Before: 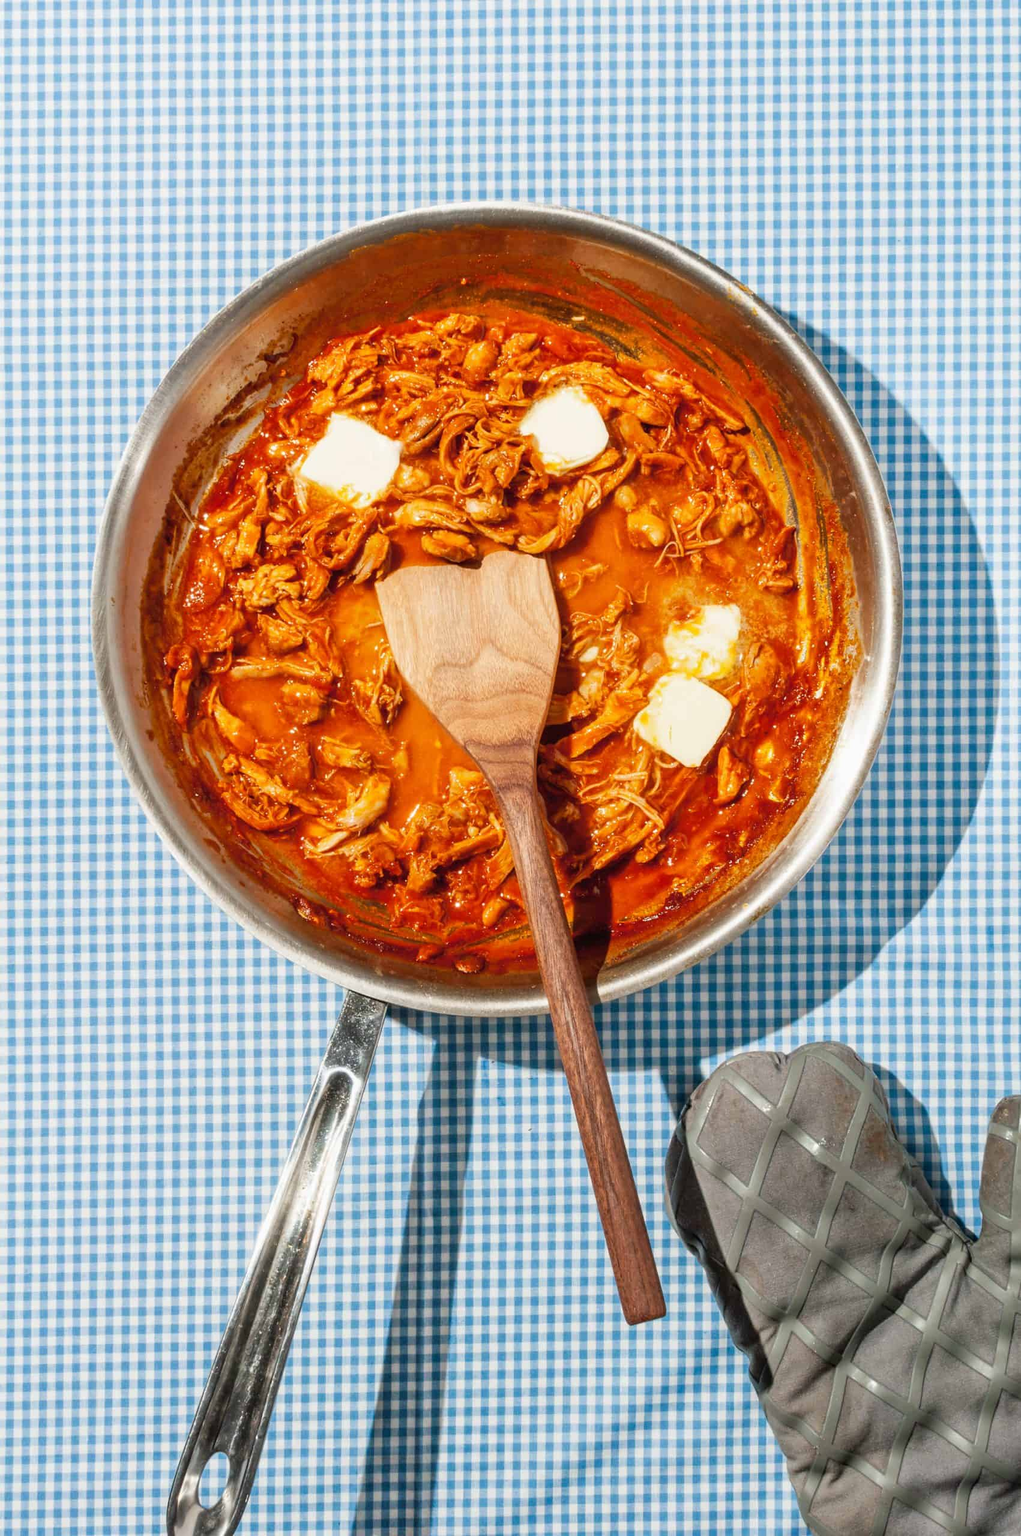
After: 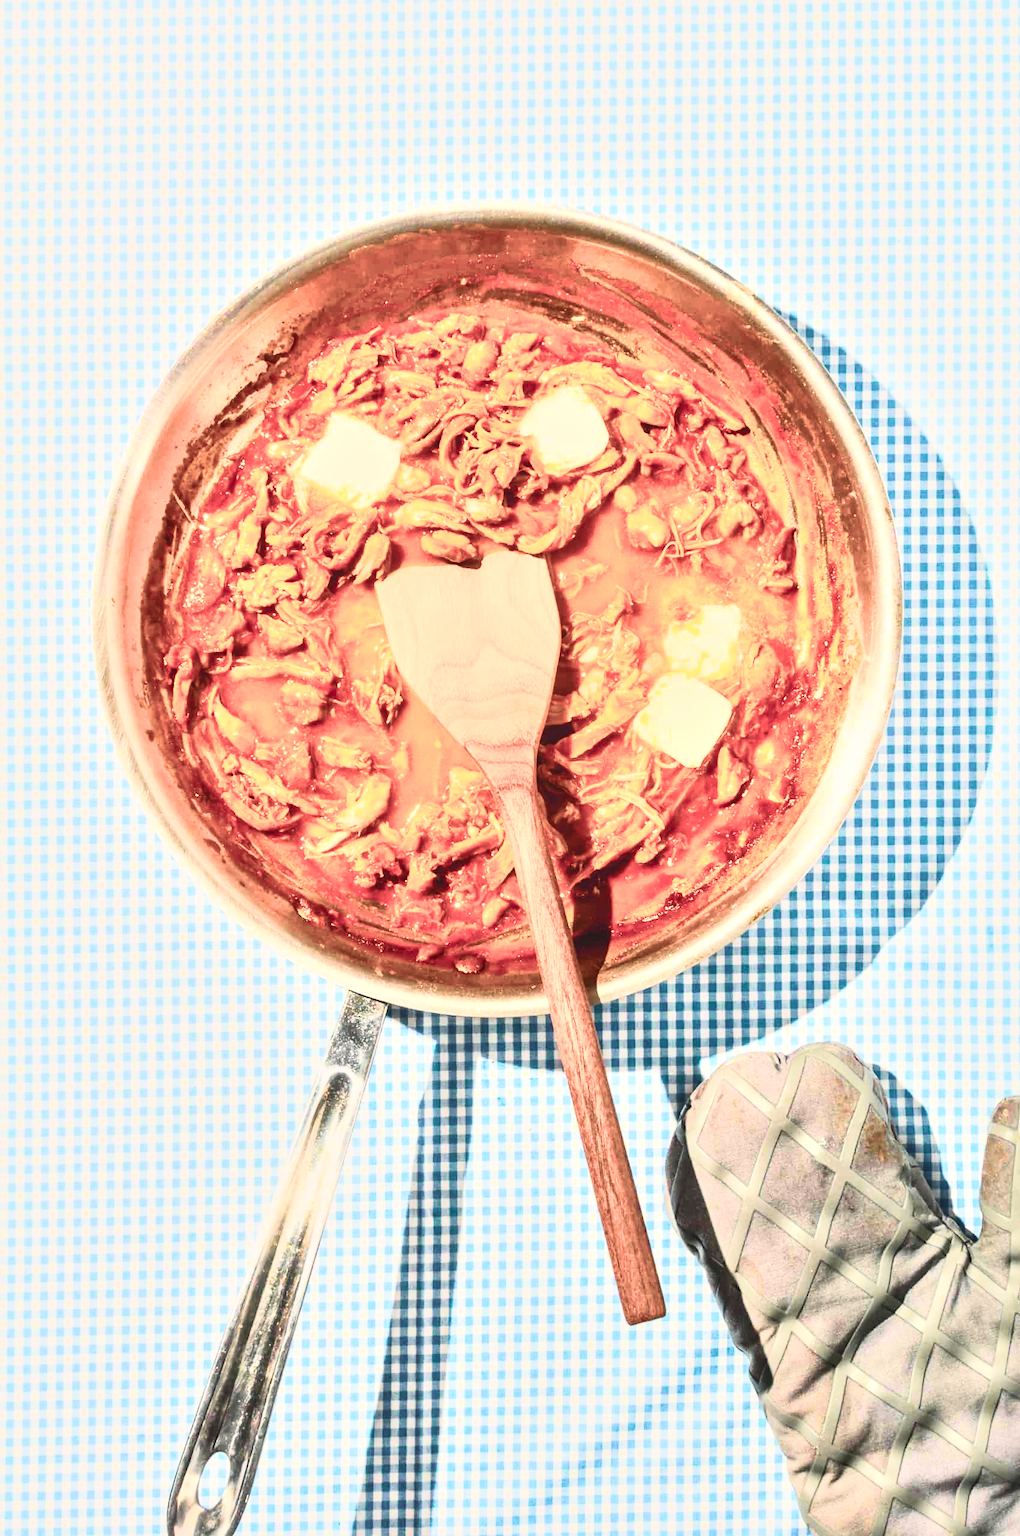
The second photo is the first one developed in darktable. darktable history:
contrast brightness saturation: contrast 0.43, brightness 0.56, saturation -0.19
tone curve: curves: ch0 [(0, 0.023) (0.113, 0.081) (0.204, 0.197) (0.498, 0.608) (0.709, 0.819) (0.984, 0.961)]; ch1 [(0, 0) (0.172, 0.123) (0.317, 0.272) (0.414, 0.382) (0.476, 0.479) (0.505, 0.501) (0.528, 0.54) (0.618, 0.647) (0.709, 0.764) (1, 1)]; ch2 [(0, 0) (0.411, 0.424) (0.492, 0.502) (0.521, 0.521) (0.55, 0.576) (0.686, 0.638) (1, 1)], color space Lab, independent channels, preserve colors none
local contrast: mode bilateral grid, contrast 25, coarseness 60, detail 151%, midtone range 0.2
color balance rgb: shadows lift › chroma 2%, shadows lift › hue 247.2°, power › chroma 0.3%, power › hue 25.2°, highlights gain › chroma 3%, highlights gain › hue 60°, global offset › luminance 0.75%, perceptual saturation grading › global saturation 20%, perceptual saturation grading › highlights -20%, perceptual saturation grading › shadows 30%, global vibrance 20%
velvia: on, module defaults
